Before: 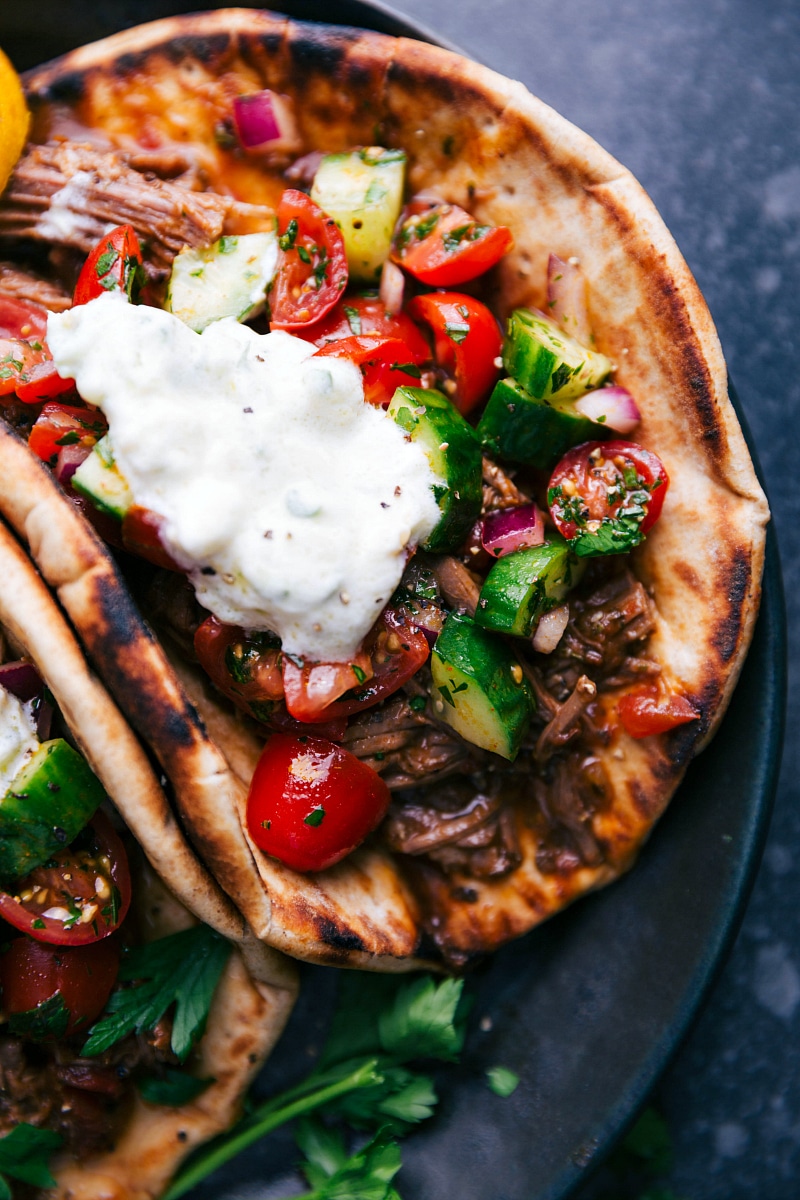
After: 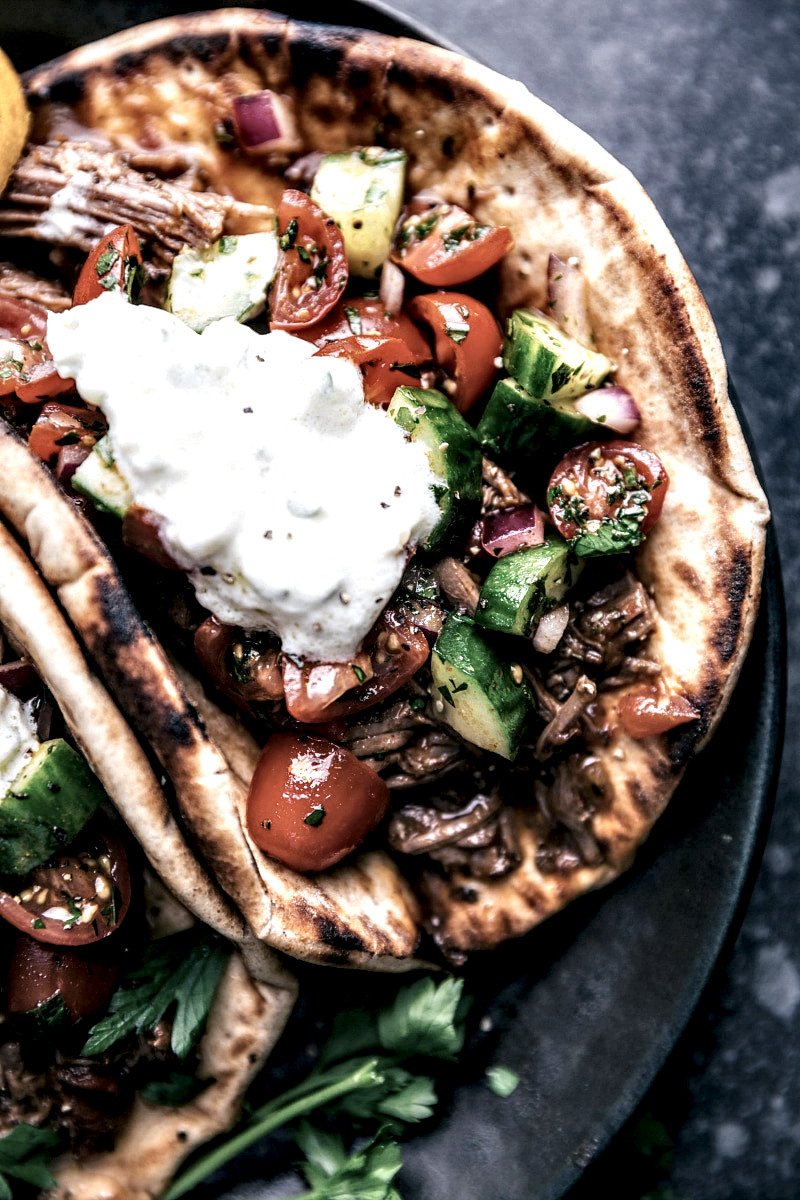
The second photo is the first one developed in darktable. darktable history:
color correction: highlights b* -0.024, saturation 0.61
local contrast: detail 203%
